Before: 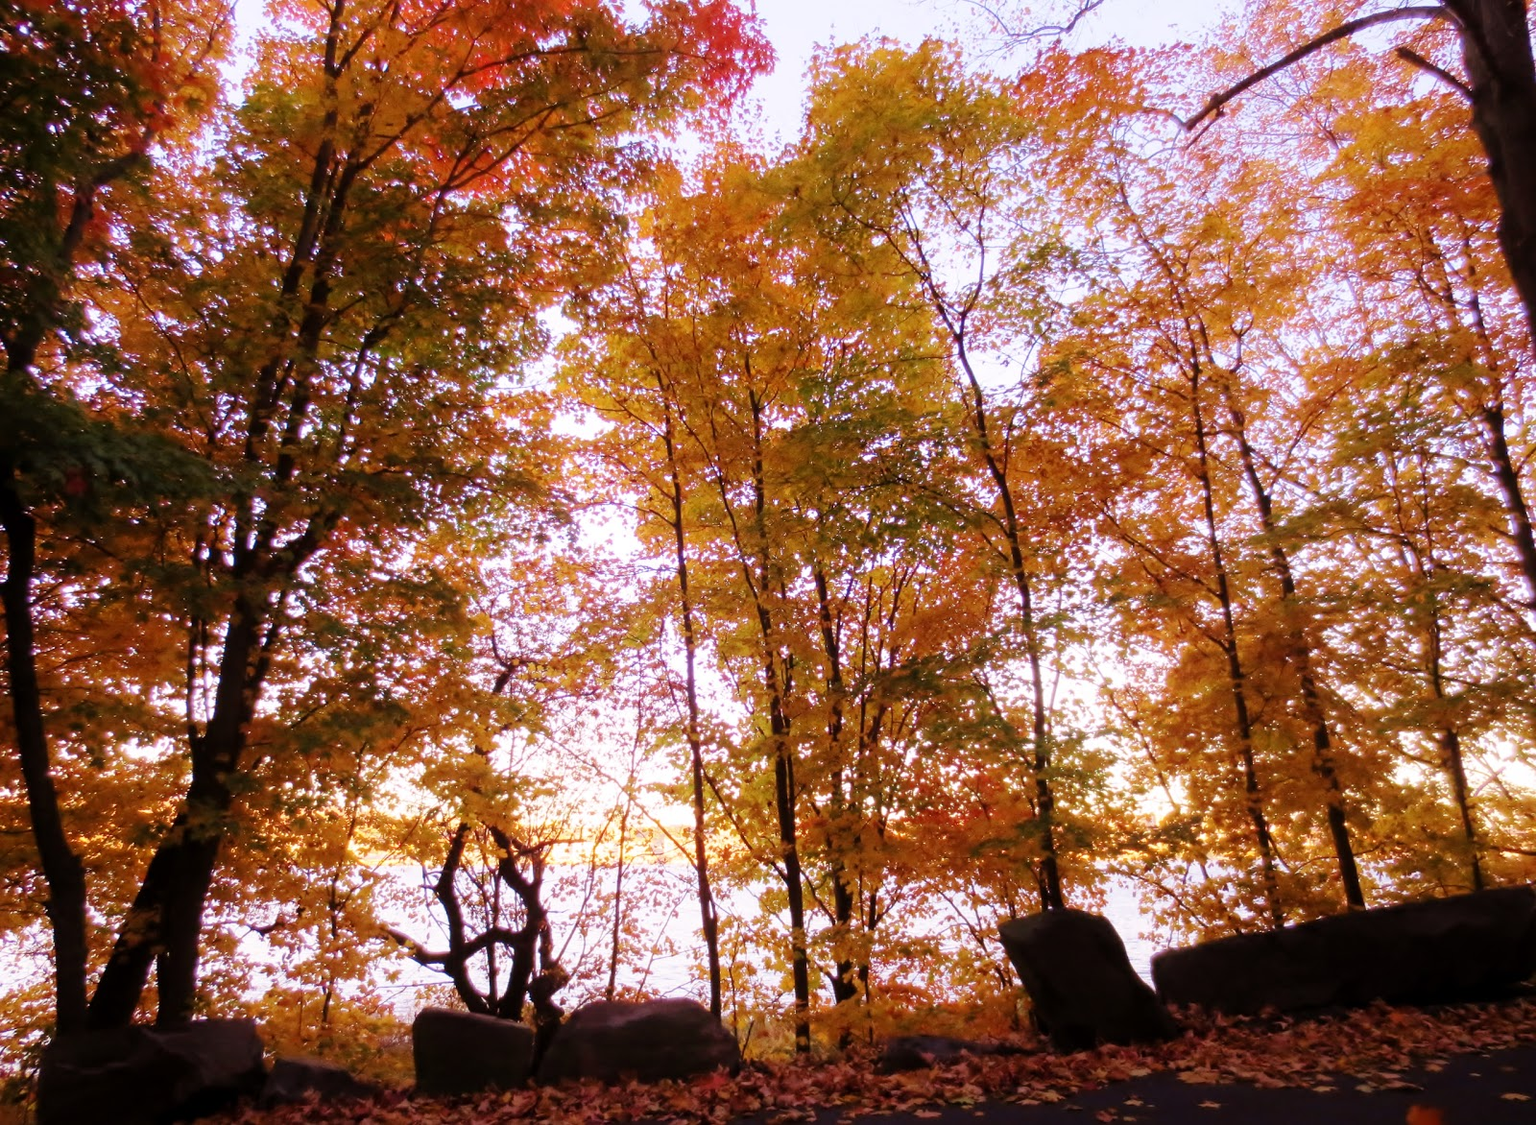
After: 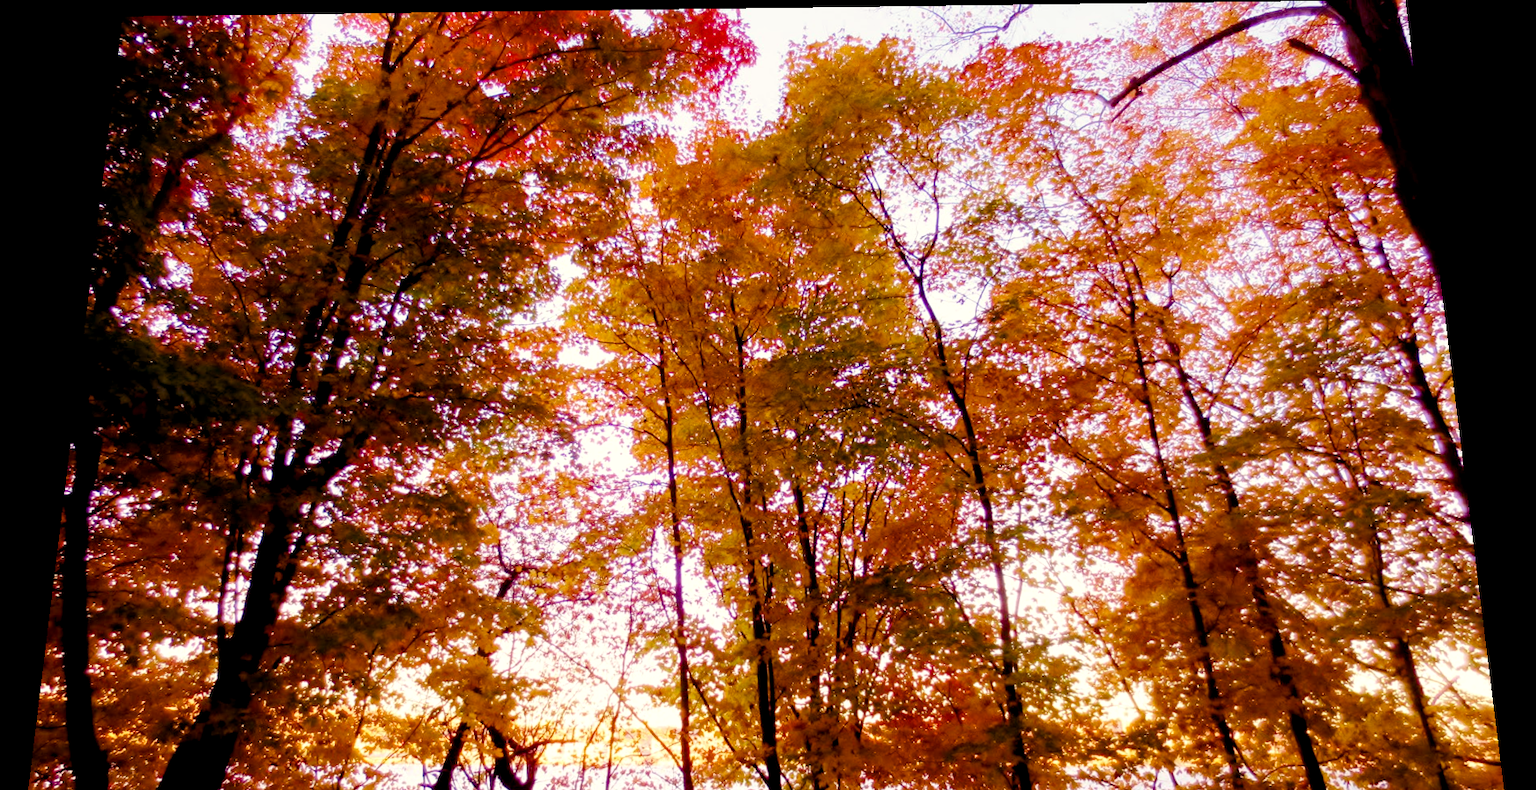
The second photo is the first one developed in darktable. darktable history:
crop: bottom 24.988%
color balance rgb: shadows lift › luminance -21.66%, shadows lift › chroma 8.98%, shadows lift › hue 283.37°, power › chroma 1.05%, power › hue 25.59°, highlights gain › luminance 6.08%, highlights gain › chroma 2.55%, highlights gain › hue 90°, global offset › luminance -0.87%, perceptual saturation grading › global saturation 25%, perceptual saturation grading › highlights -28.39%, perceptual saturation grading › shadows 33.98%
rotate and perspective: rotation 0.128°, lens shift (vertical) -0.181, lens shift (horizontal) -0.044, shear 0.001, automatic cropping off
